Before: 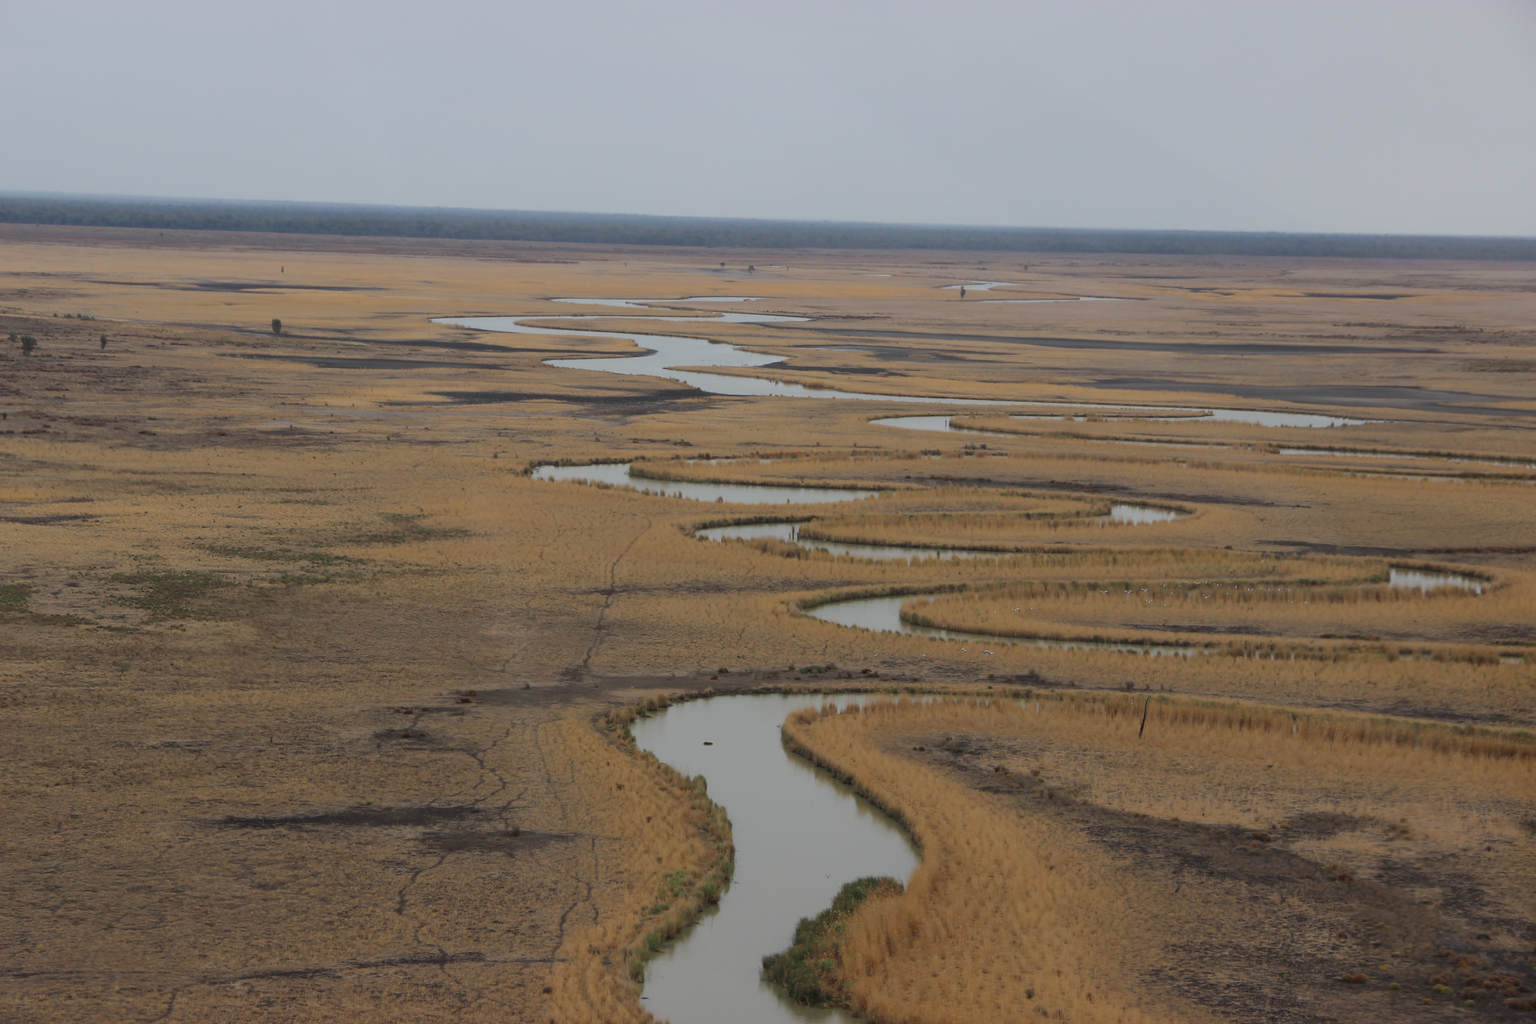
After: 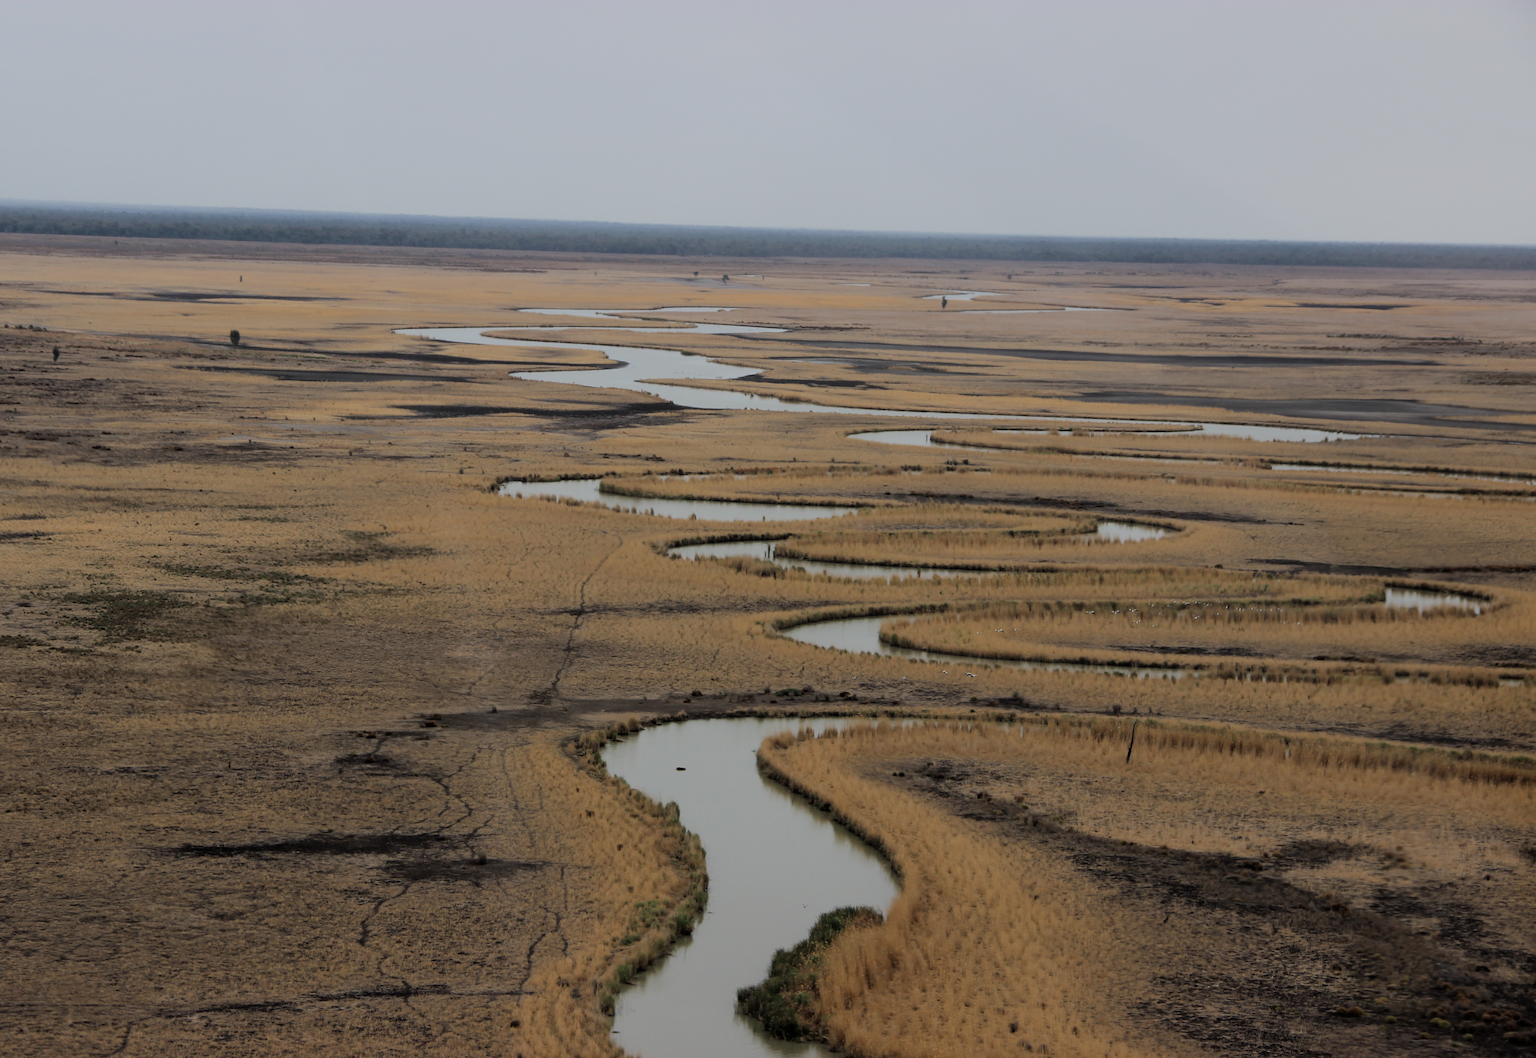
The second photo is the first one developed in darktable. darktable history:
crop and rotate: left 3.238%
filmic rgb: black relative exposure -5 EV, hardness 2.88, contrast 1.3, highlights saturation mix -30%
bloom: size 16%, threshold 98%, strength 20%
